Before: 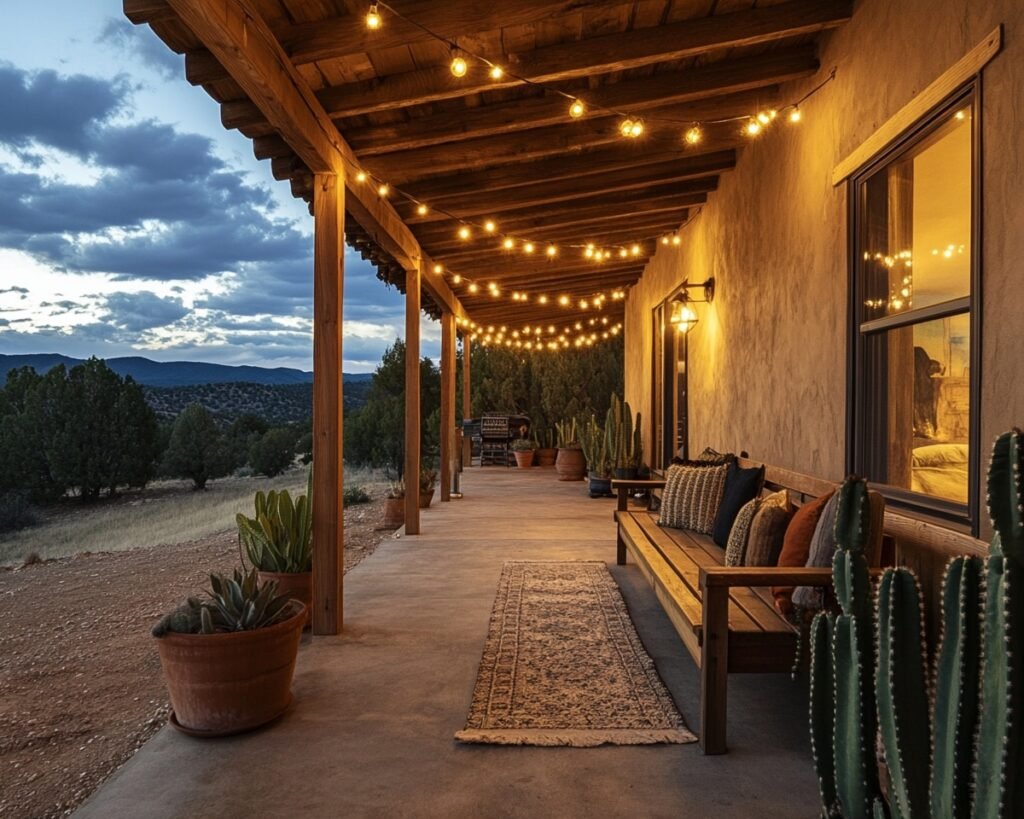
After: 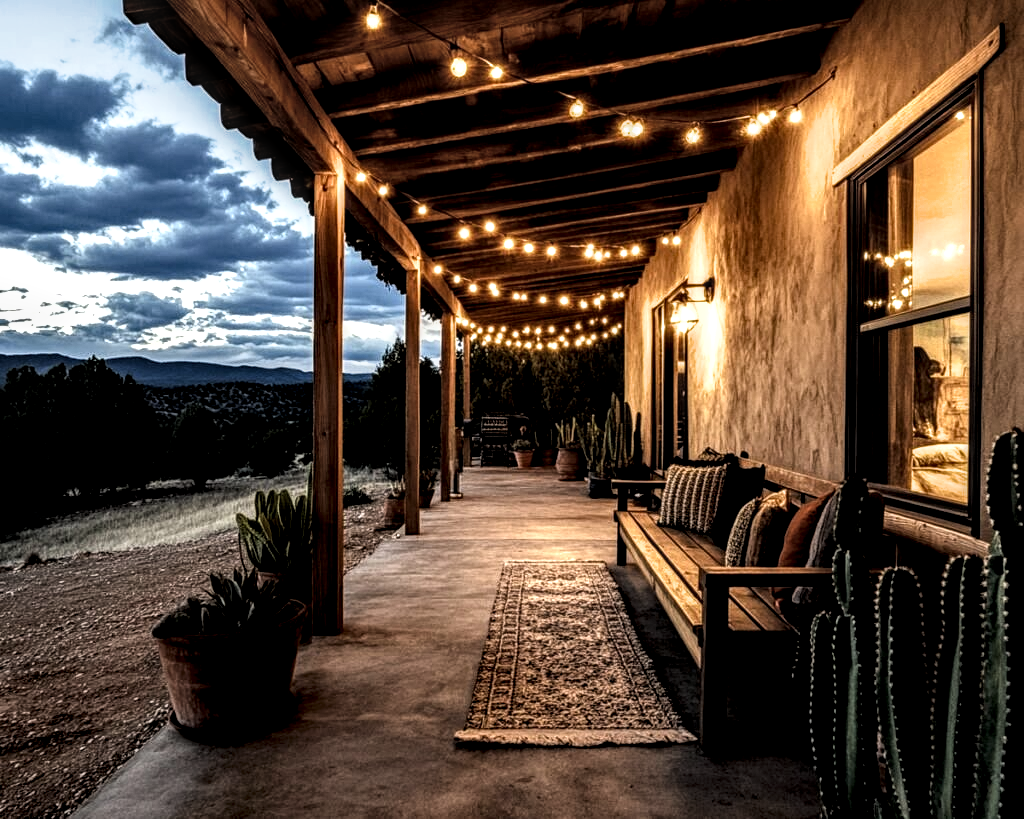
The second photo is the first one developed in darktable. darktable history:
filmic rgb: black relative exposure -8.26 EV, white relative exposure 2.22 EV, threshold 2.94 EV, hardness 7.14, latitude 85.35%, contrast 1.702, highlights saturation mix -3.14%, shadows ↔ highlights balance -2.1%, enable highlight reconstruction true
local contrast: highlights 7%, shadows 37%, detail 183%, midtone range 0.476
